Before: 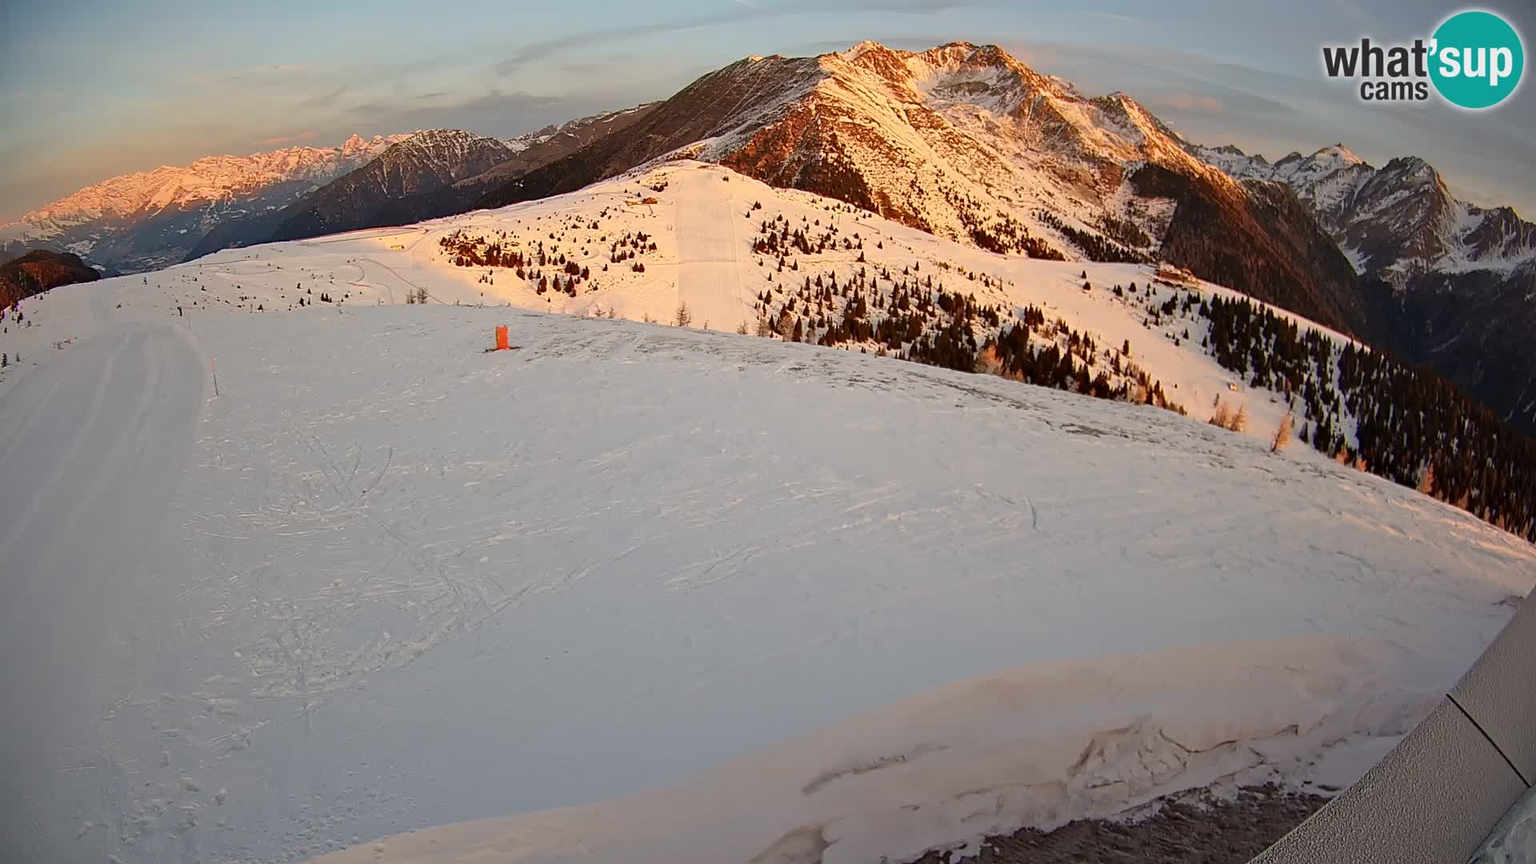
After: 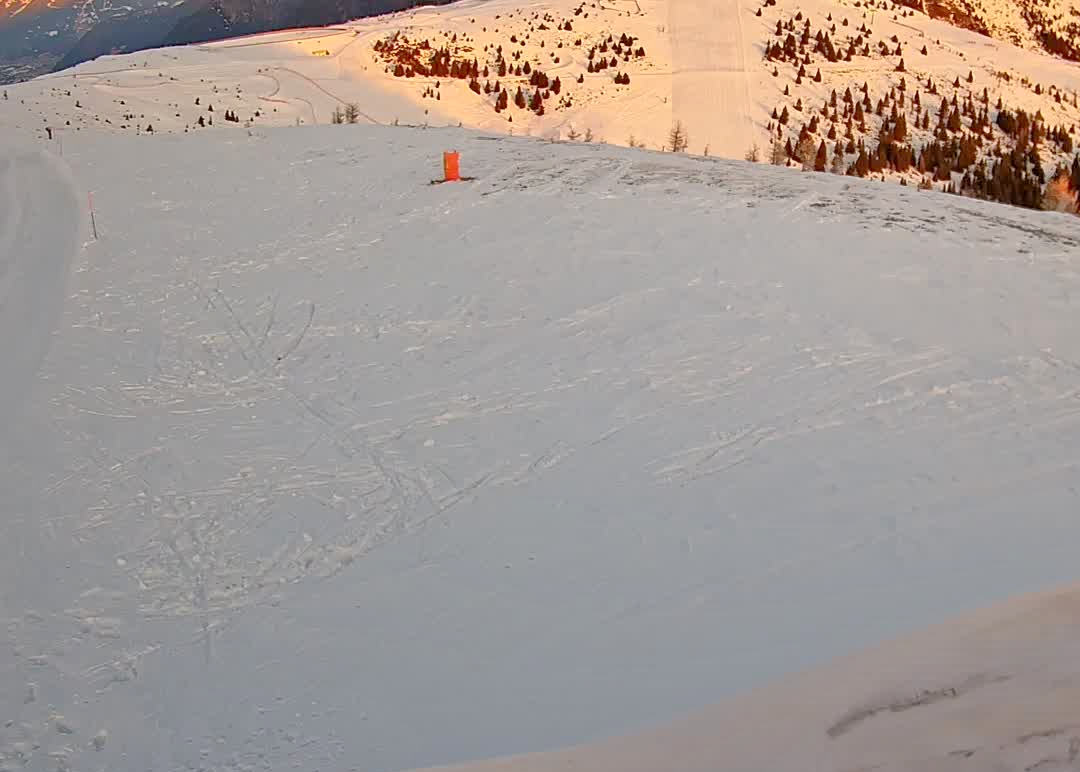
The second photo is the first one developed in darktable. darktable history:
tone equalizer: -7 EV 0.145 EV, -6 EV 0.628 EV, -5 EV 1.14 EV, -4 EV 1.33 EV, -3 EV 1.16 EV, -2 EV 0.6 EV, -1 EV 0.151 EV
crop: left 9.193%, top 23.727%, right 34.511%, bottom 4.778%
